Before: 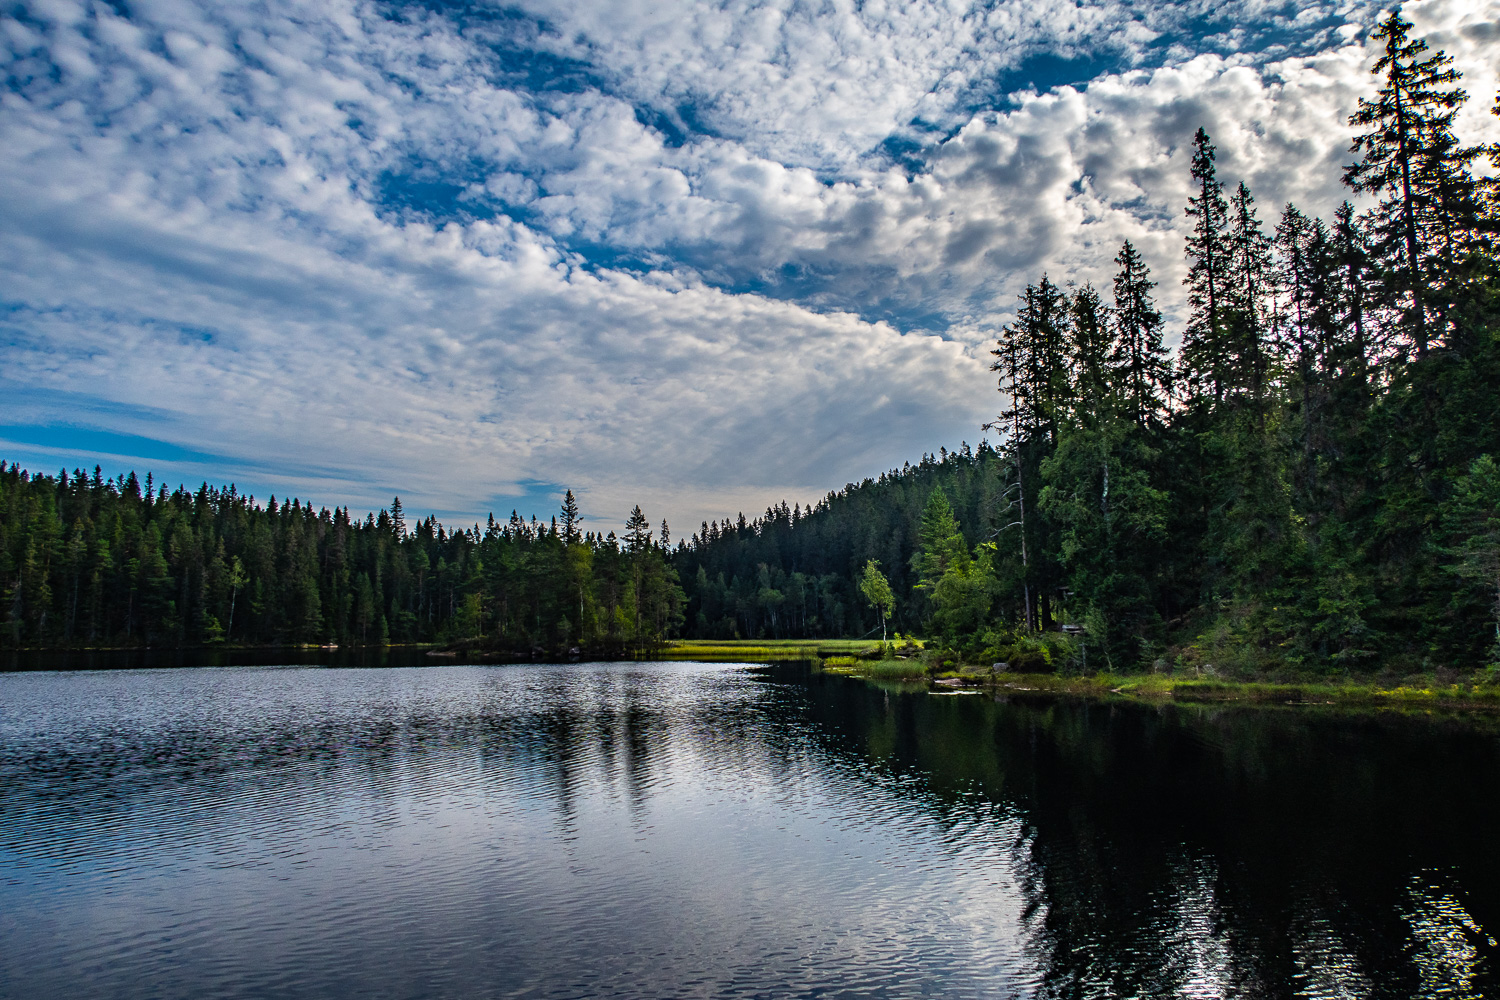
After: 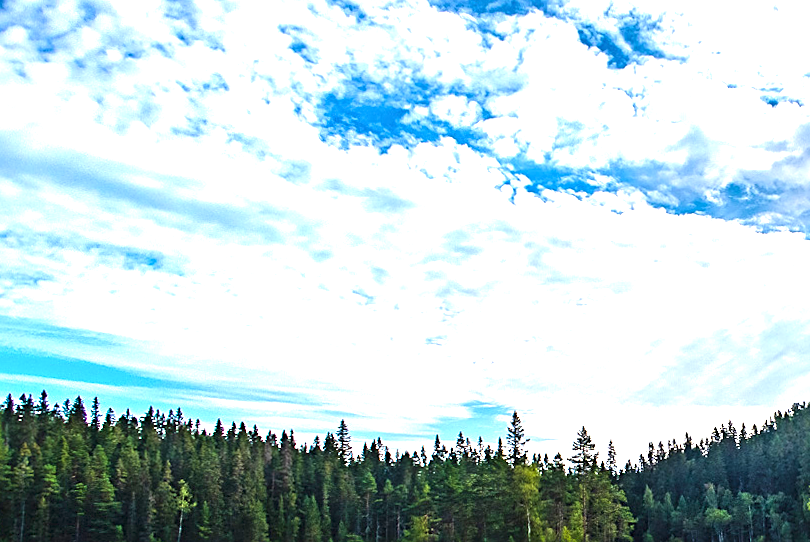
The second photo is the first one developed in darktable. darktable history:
exposure: black level correction 0, exposure 1.9 EV, compensate highlight preservation false
sharpen: on, module defaults
rotate and perspective: rotation -0.45°, automatic cropping original format, crop left 0.008, crop right 0.992, crop top 0.012, crop bottom 0.988
velvia: on, module defaults
crop and rotate: left 3.047%, top 7.509%, right 42.236%, bottom 37.598%
